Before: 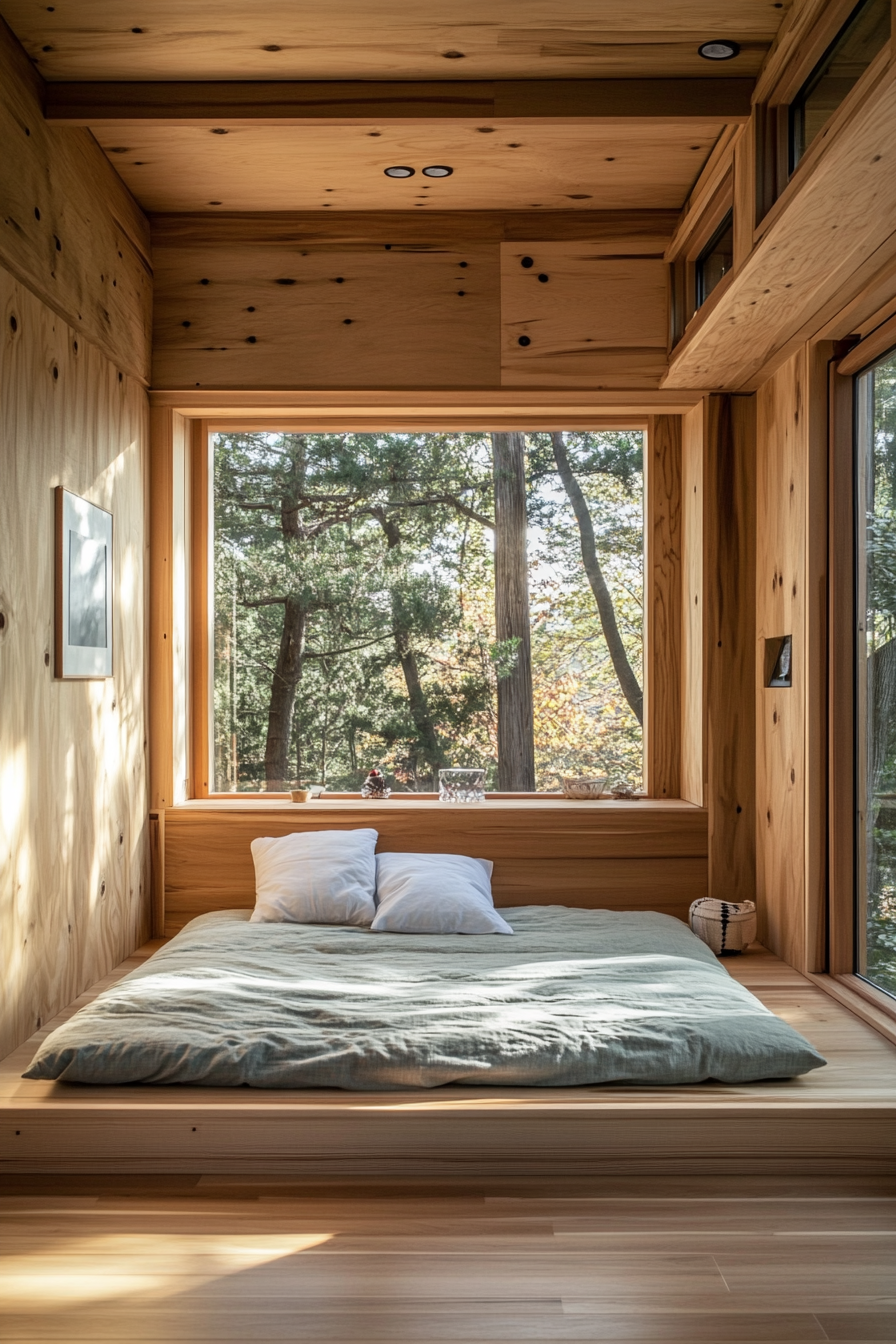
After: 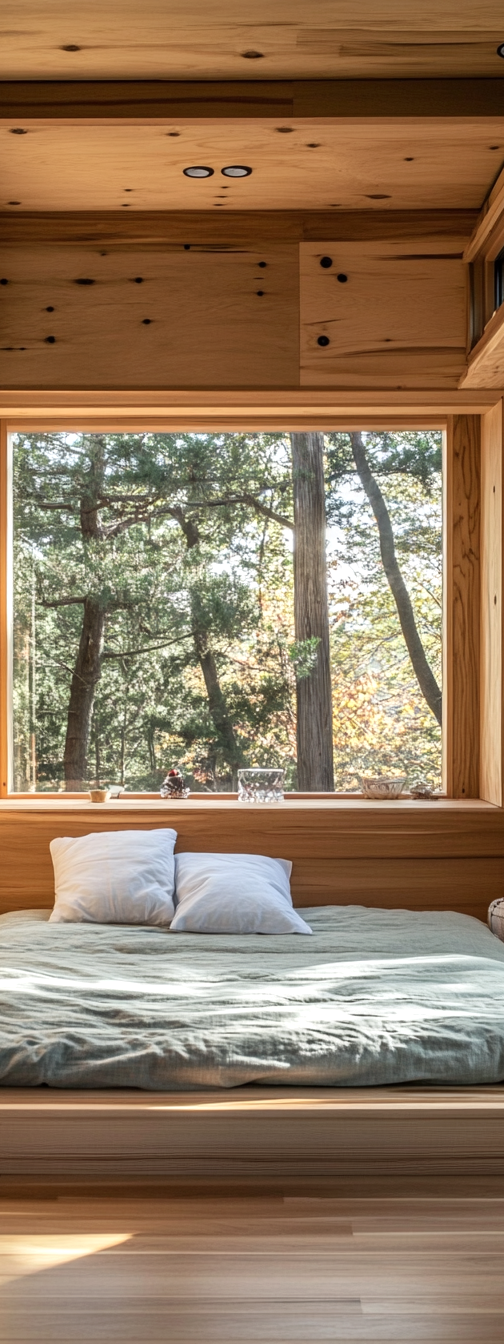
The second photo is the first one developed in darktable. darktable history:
exposure: exposure 0.207 EV, compensate highlight preservation false
crop and rotate: left 22.516%, right 21.234%
